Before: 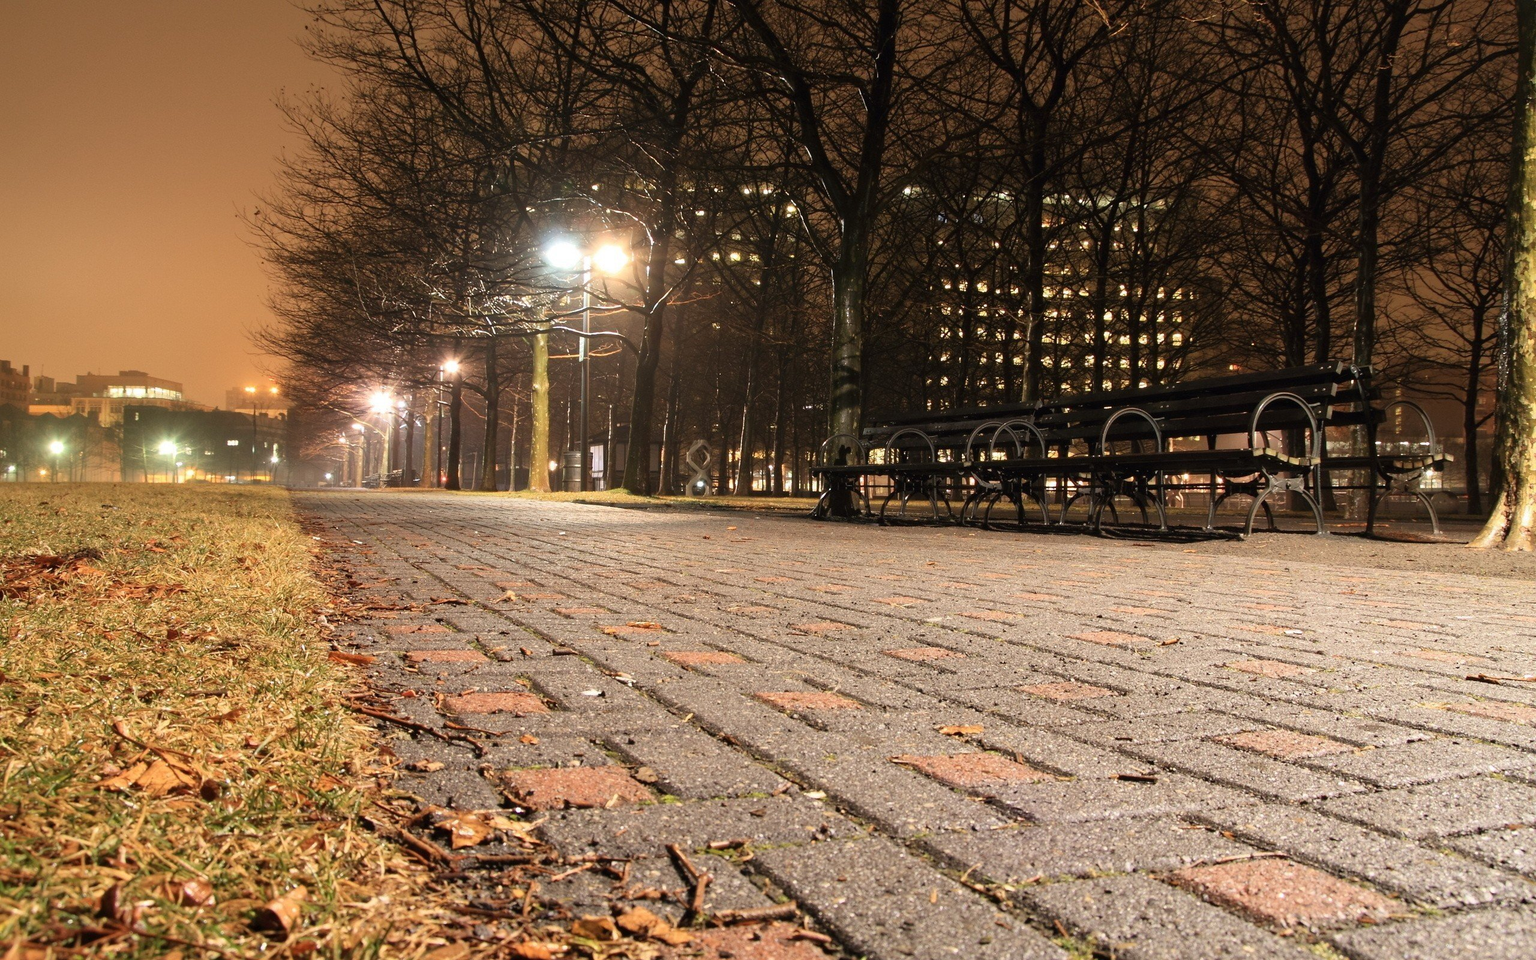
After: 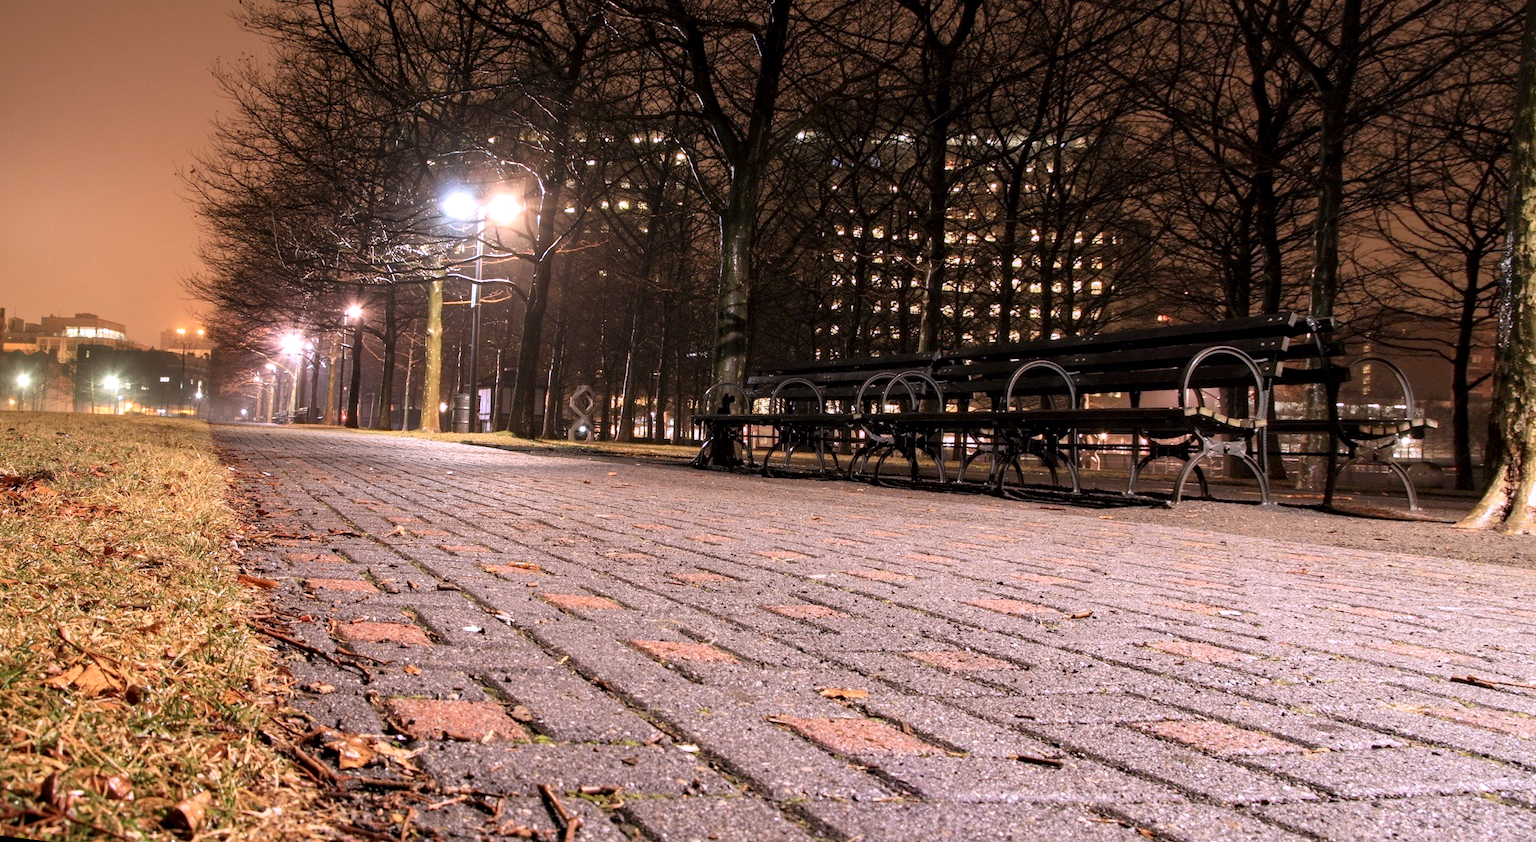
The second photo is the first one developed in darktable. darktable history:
local contrast: shadows 94%
white balance: red 1.042, blue 1.17
rotate and perspective: rotation 1.69°, lens shift (vertical) -0.023, lens shift (horizontal) -0.291, crop left 0.025, crop right 0.988, crop top 0.092, crop bottom 0.842
